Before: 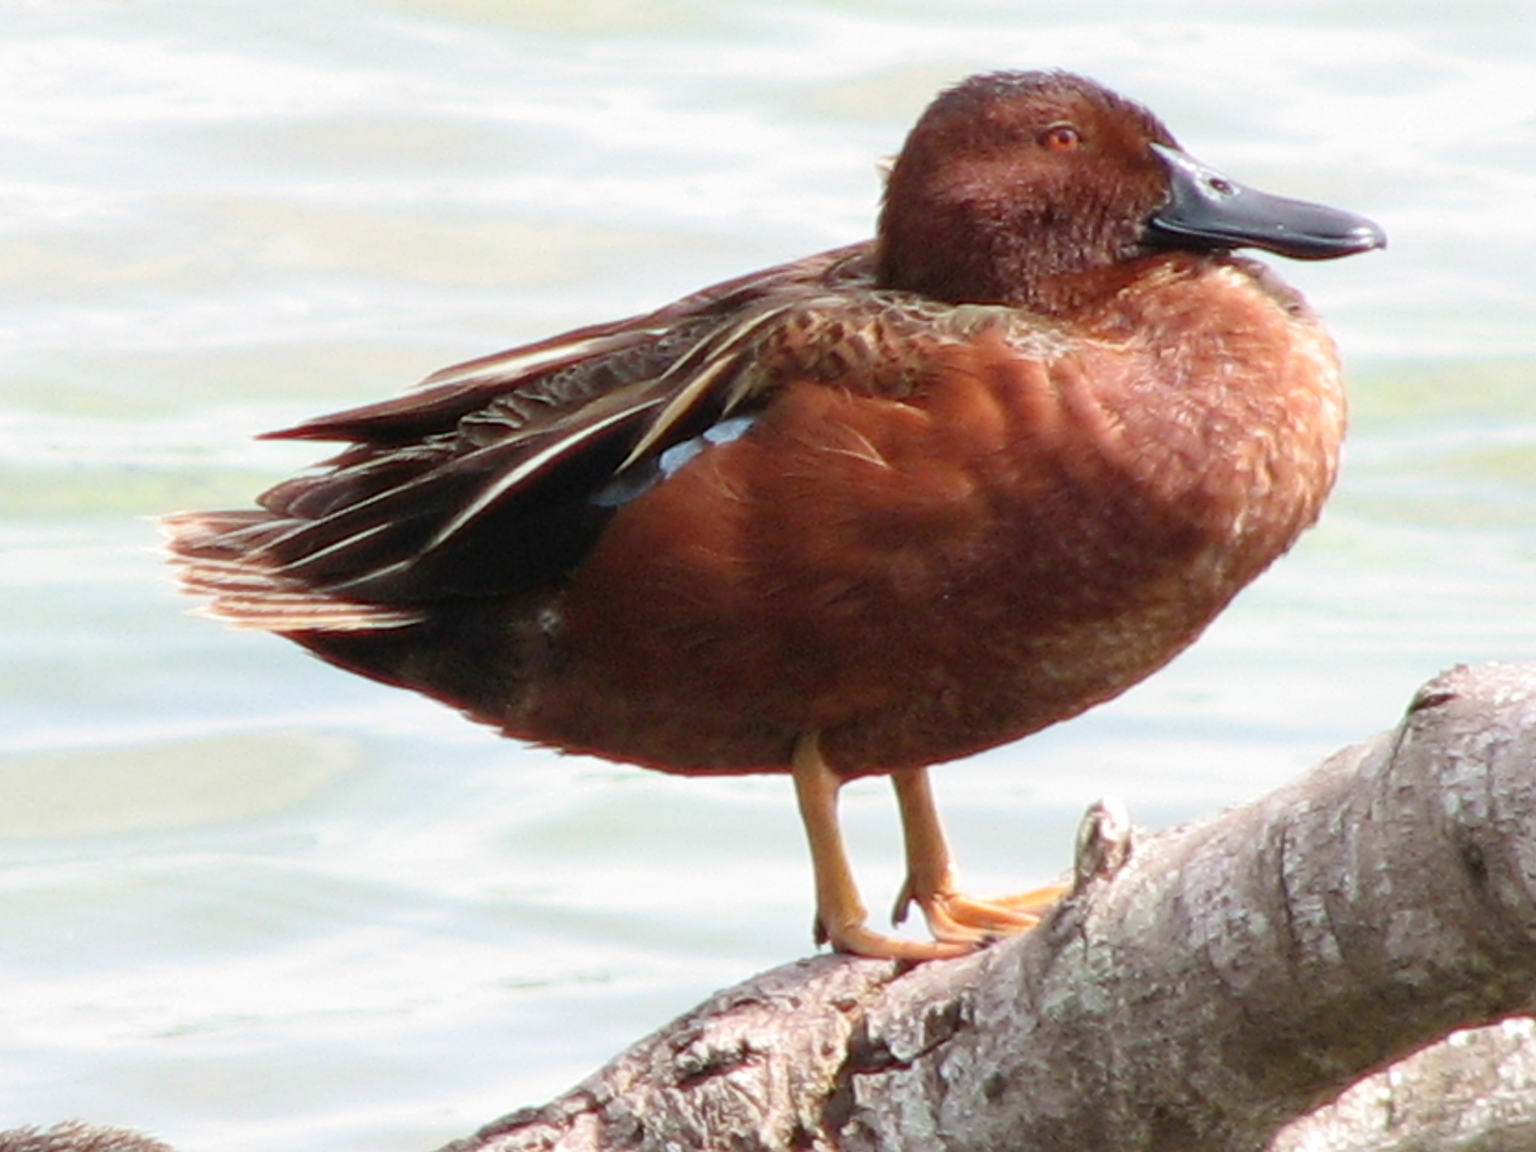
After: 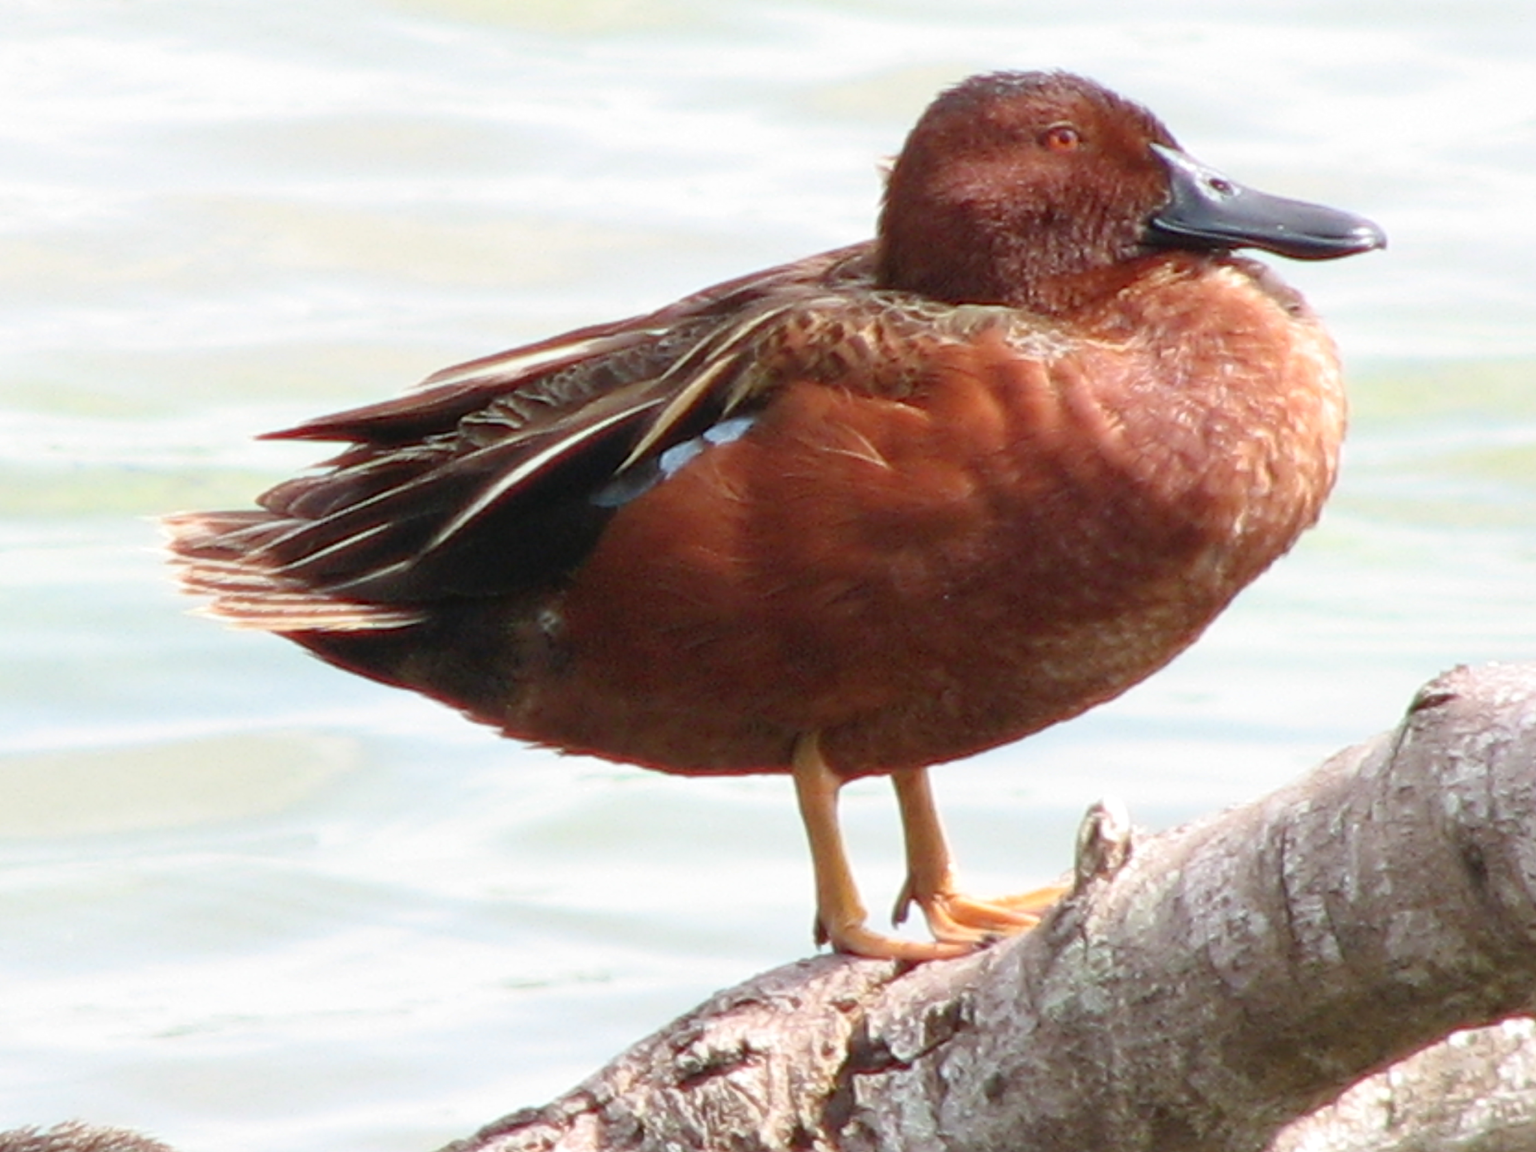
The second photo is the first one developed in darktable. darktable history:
exposure: black level correction 0, exposure 0.696 EV, compensate exposure bias true, compensate highlight preservation false
tone curve: curves: ch0 [(0, 0) (0.003, 0.005) (0.011, 0.019) (0.025, 0.04) (0.044, 0.064) (0.069, 0.095) (0.1, 0.129) (0.136, 0.169) (0.177, 0.207) (0.224, 0.247) (0.277, 0.298) (0.335, 0.354) (0.399, 0.416) (0.468, 0.478) (0.543, 0.553) (0.623, 0.634) (0.709, 0.709) (0.801, 0.817) (0.898, 0.912) (1, 1)], color space Lab, linked channels, preserve colors none
